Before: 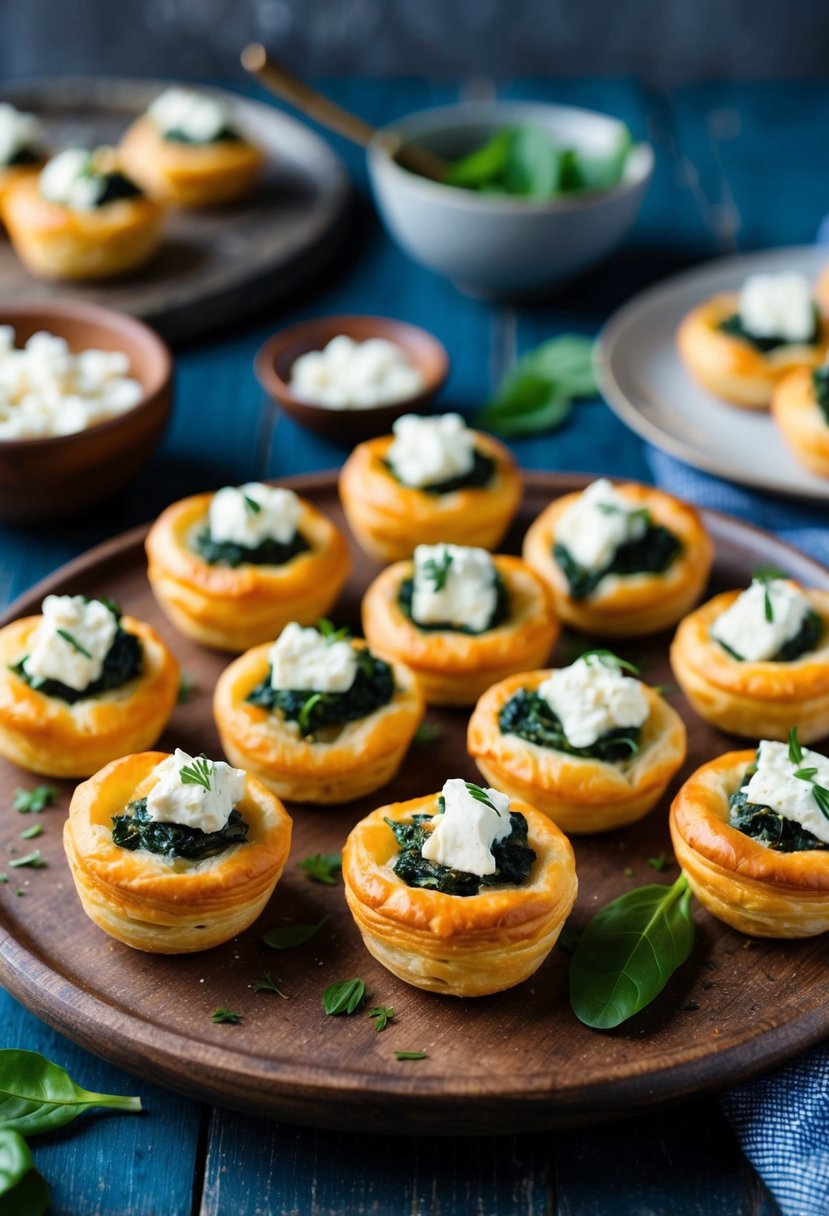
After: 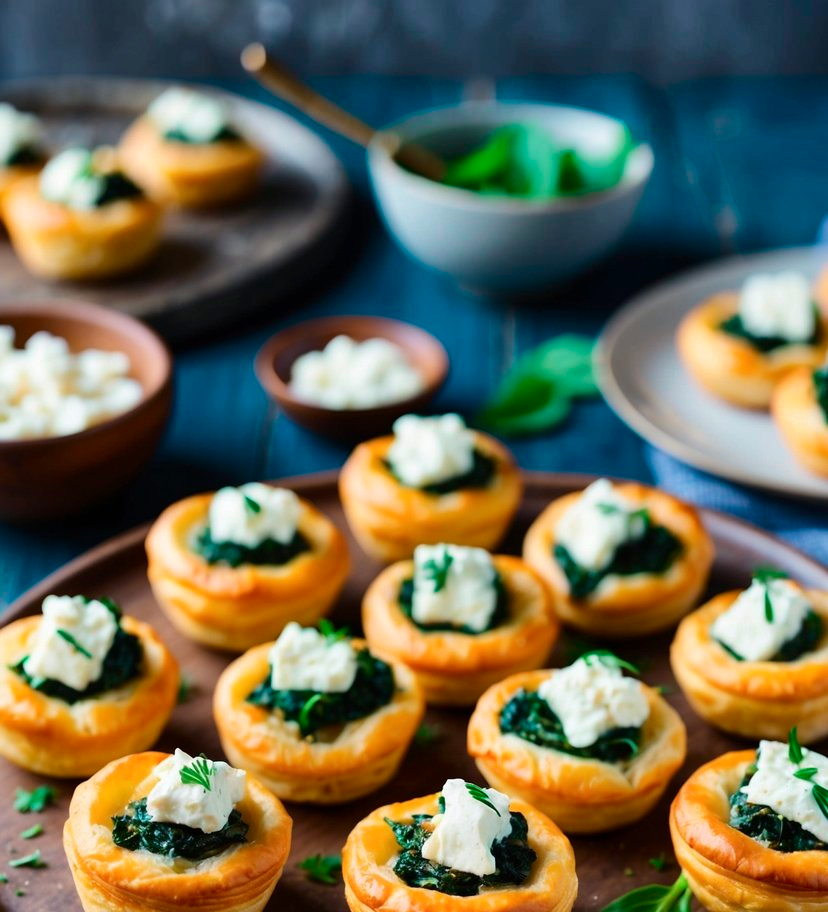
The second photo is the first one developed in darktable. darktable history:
exposure: compensate highlight preservation false
shadows and highlights: soften with gaussian
crop: bottom 24.967%
tone curve: curves: ch0 [(0, 0) (0.183, 0.152) (0.571, 0.594) (1, 1)]; ch1 [(0, 0) (0.394, 0.307) (0.5, 0.5) (0.586, 0.597) (0.625, 0.647) (1, 1)]; ch2 [(0, 0) (0.5, 0.5) (0.604, 0.616) (1, 1)], color space Lab, independent channels, preserve colors none
